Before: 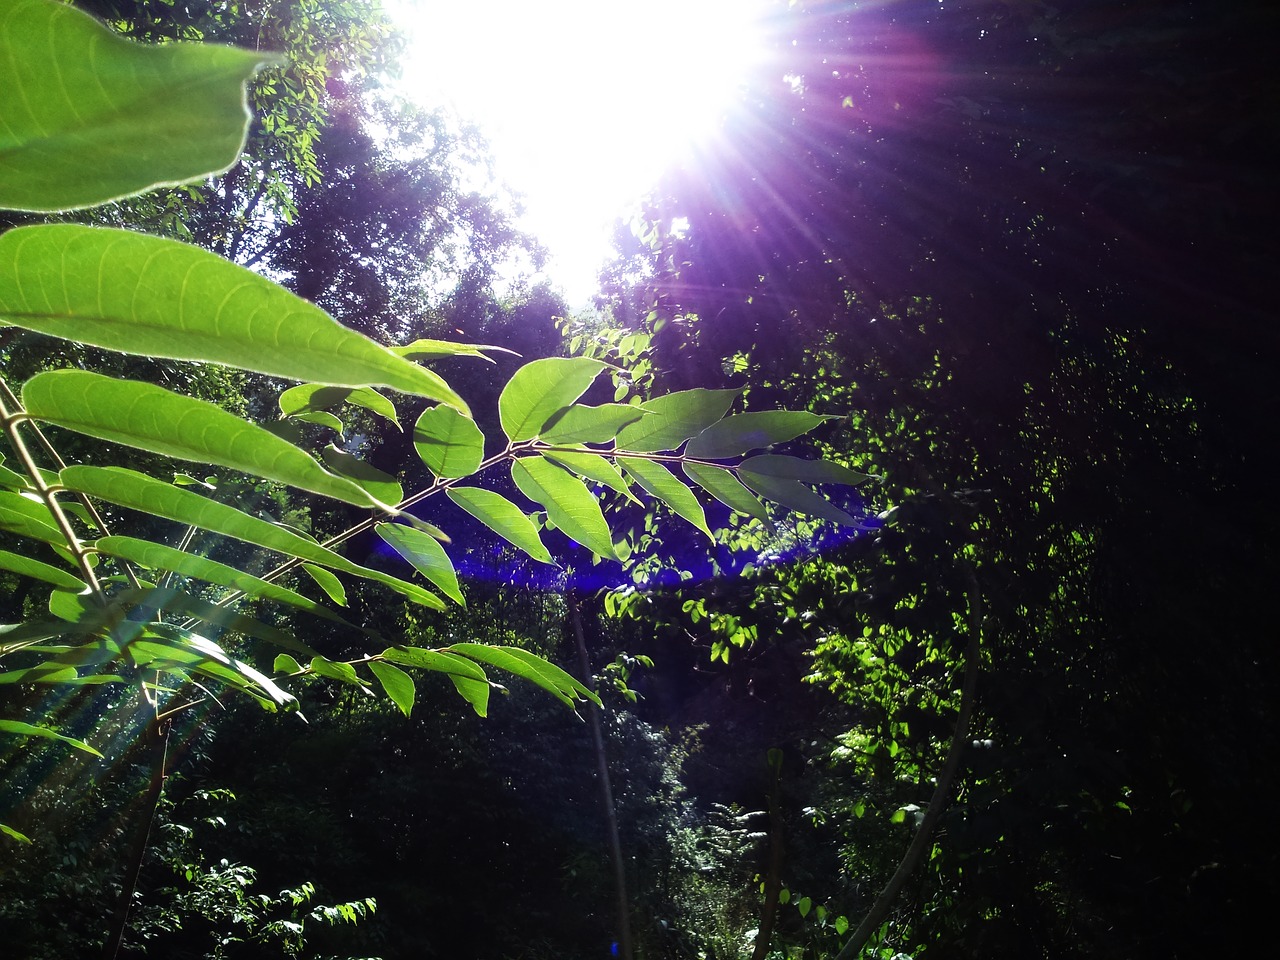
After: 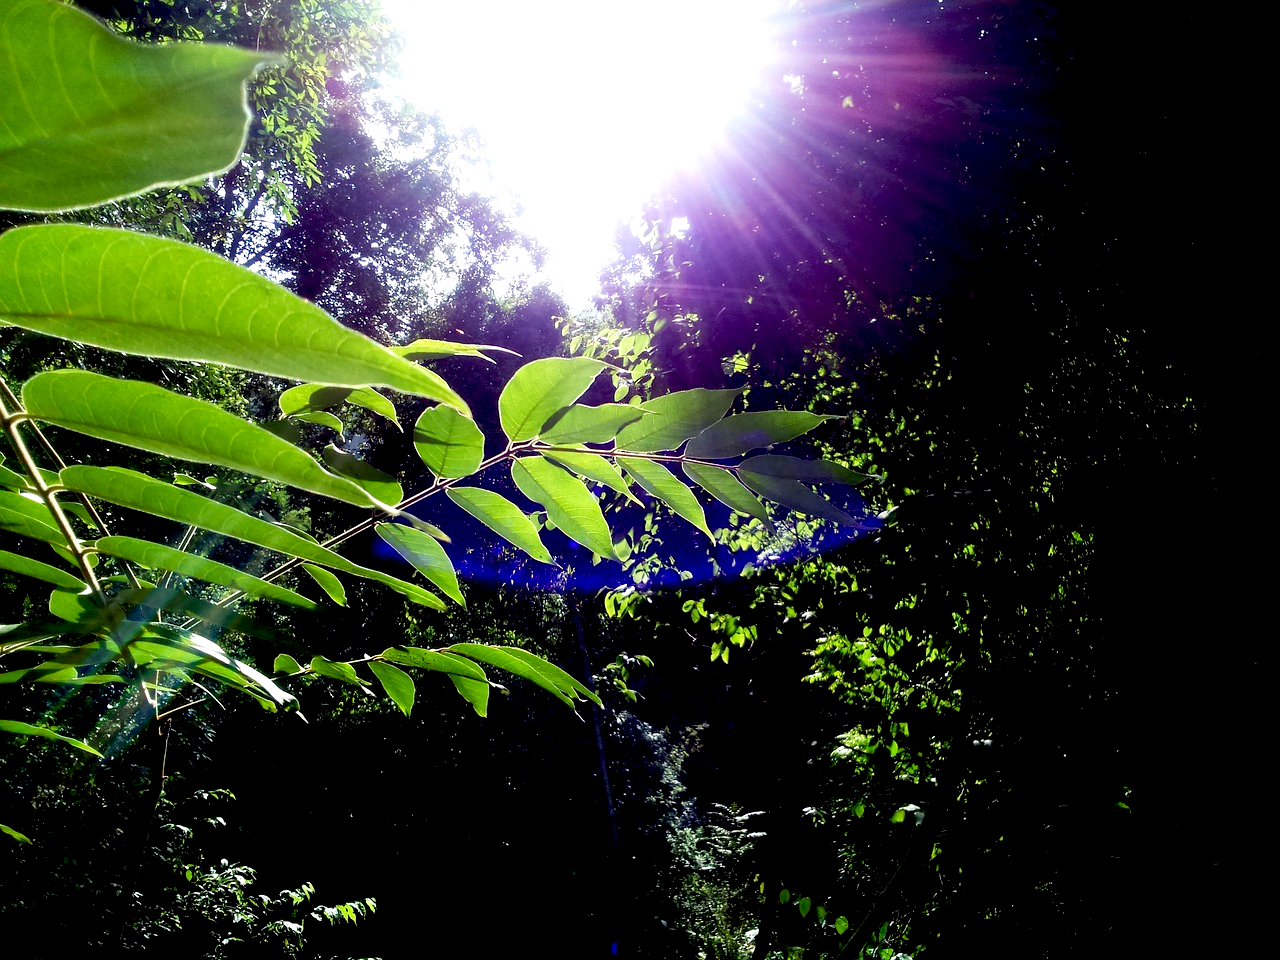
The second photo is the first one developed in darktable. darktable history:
exposure: black level correction 0.027, exposure 0.184 EV, compensate exposure bias true, compensate highlight preservation false
